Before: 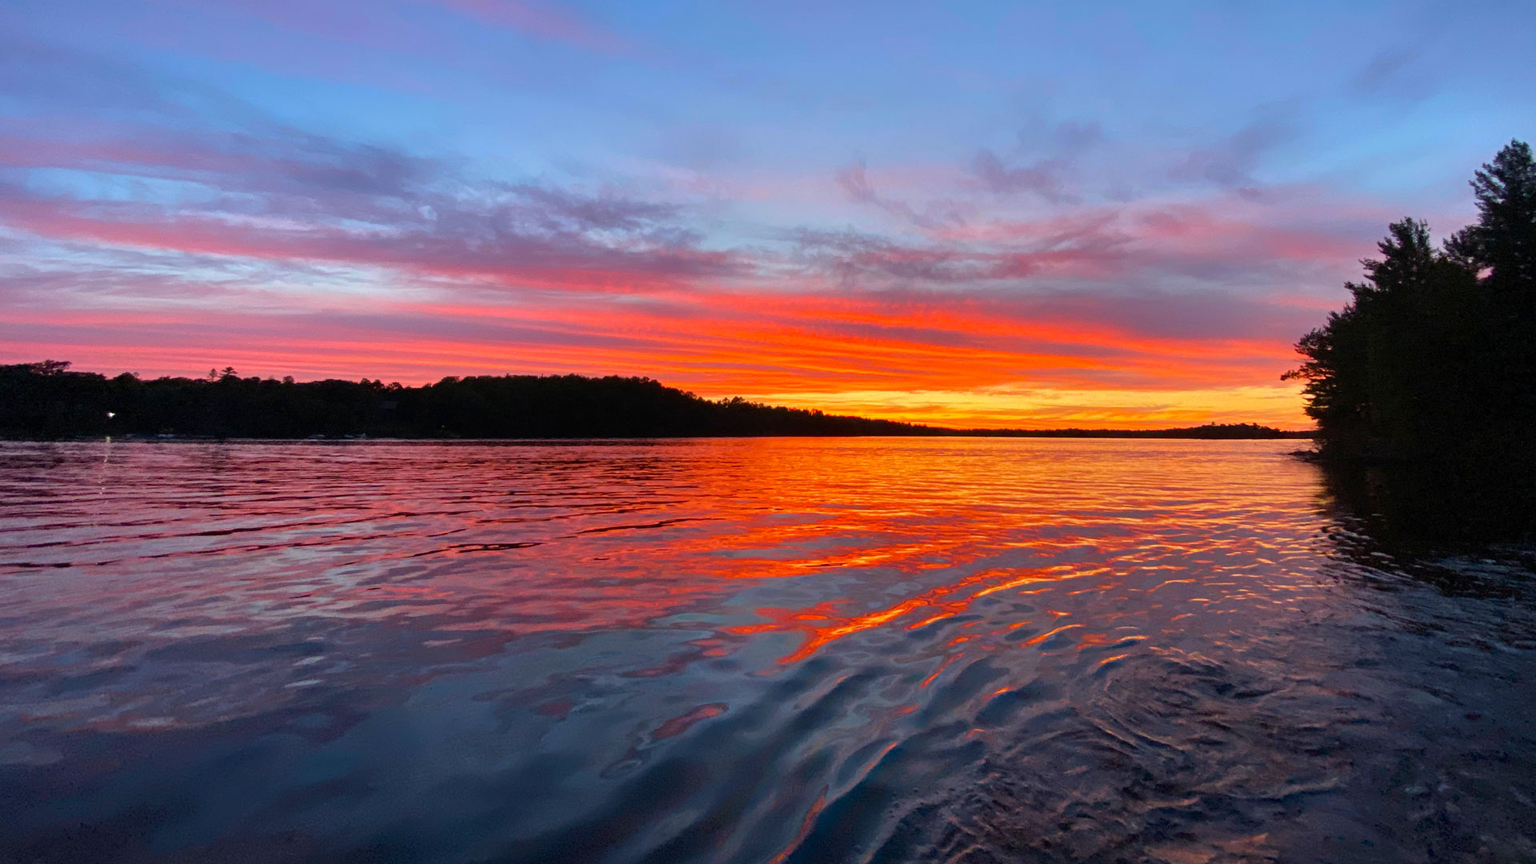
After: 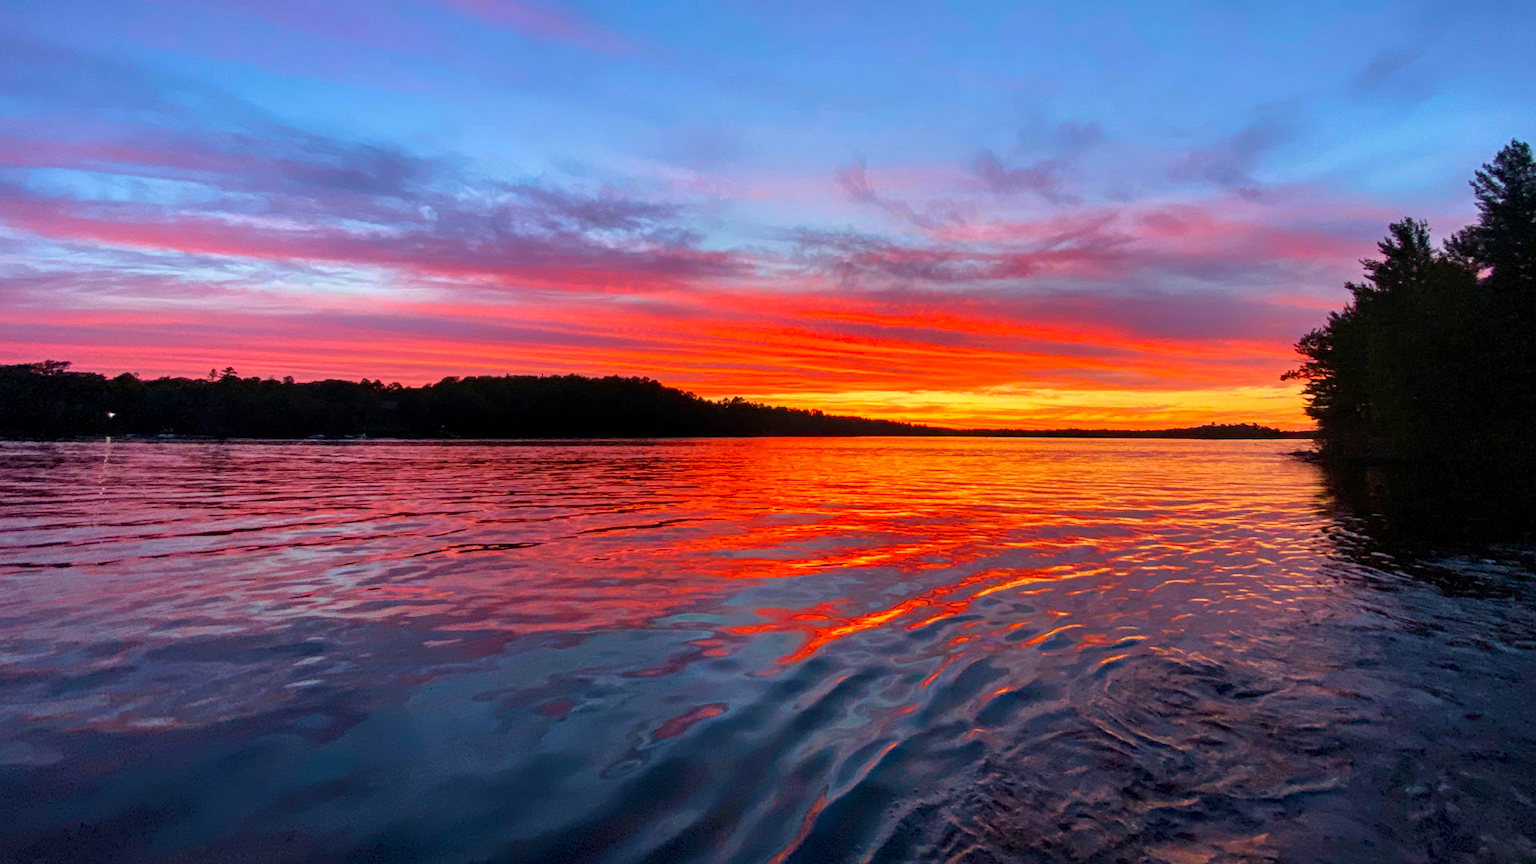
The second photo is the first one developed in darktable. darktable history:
contrast brightness saturation: contrast 0.042, saturation 0.155
local contrast: on, module defaults
velvia: on, module defaults
